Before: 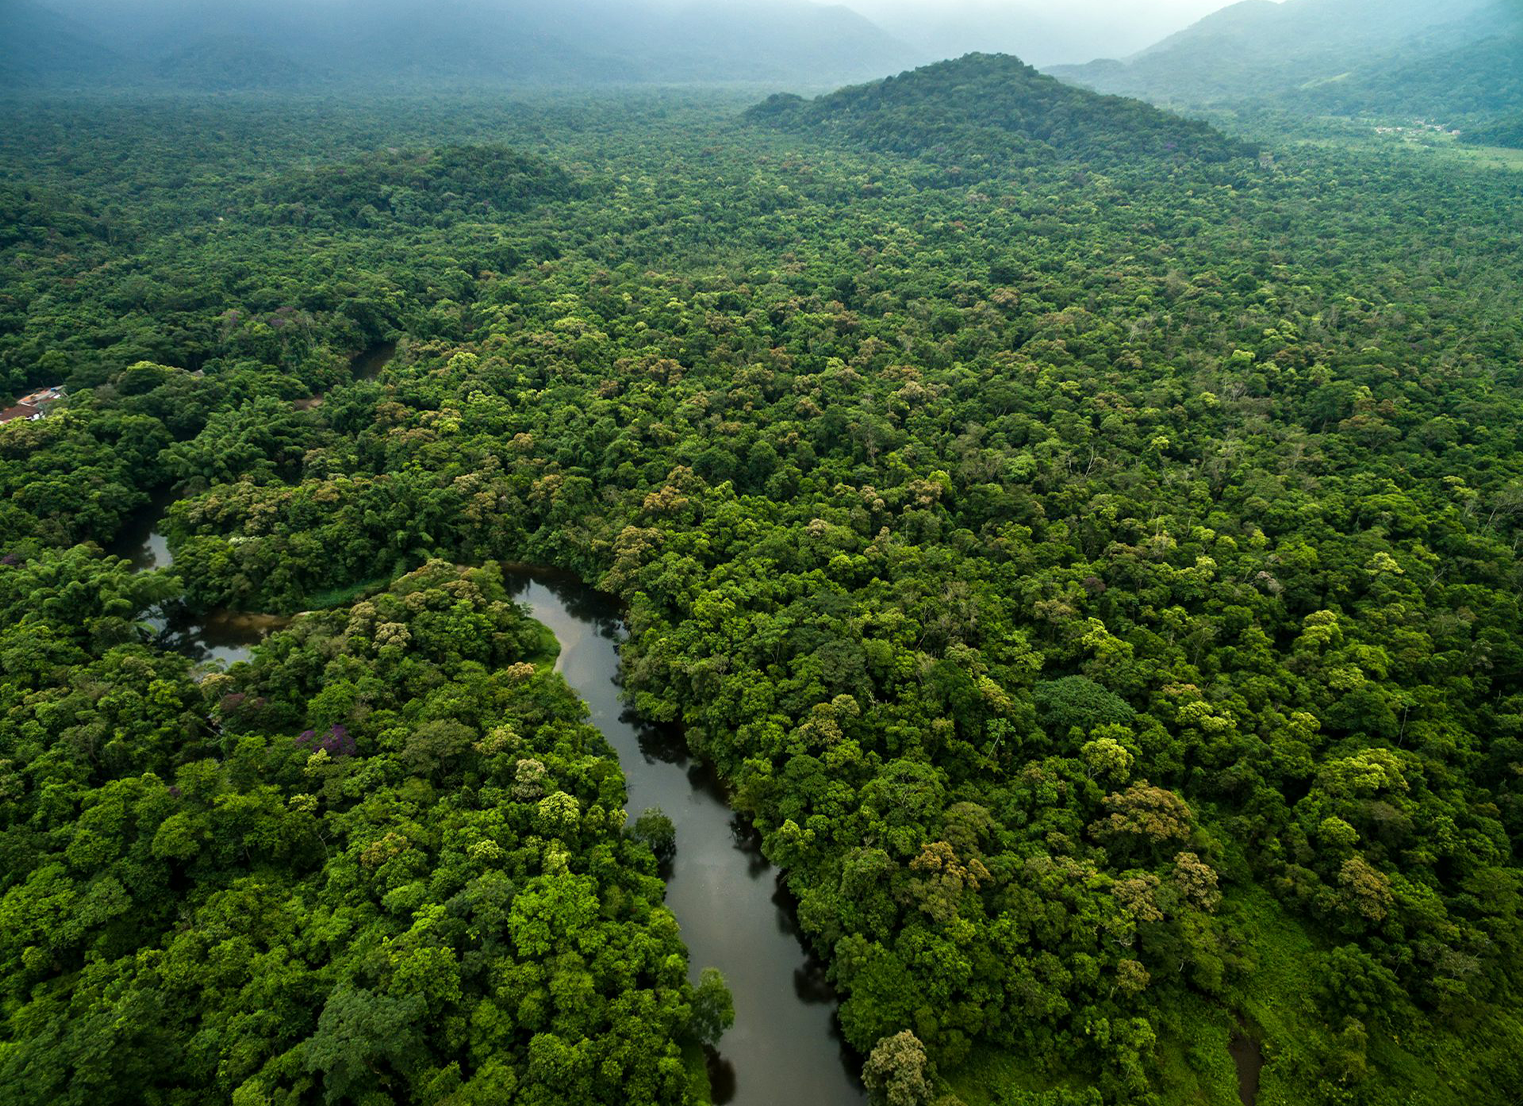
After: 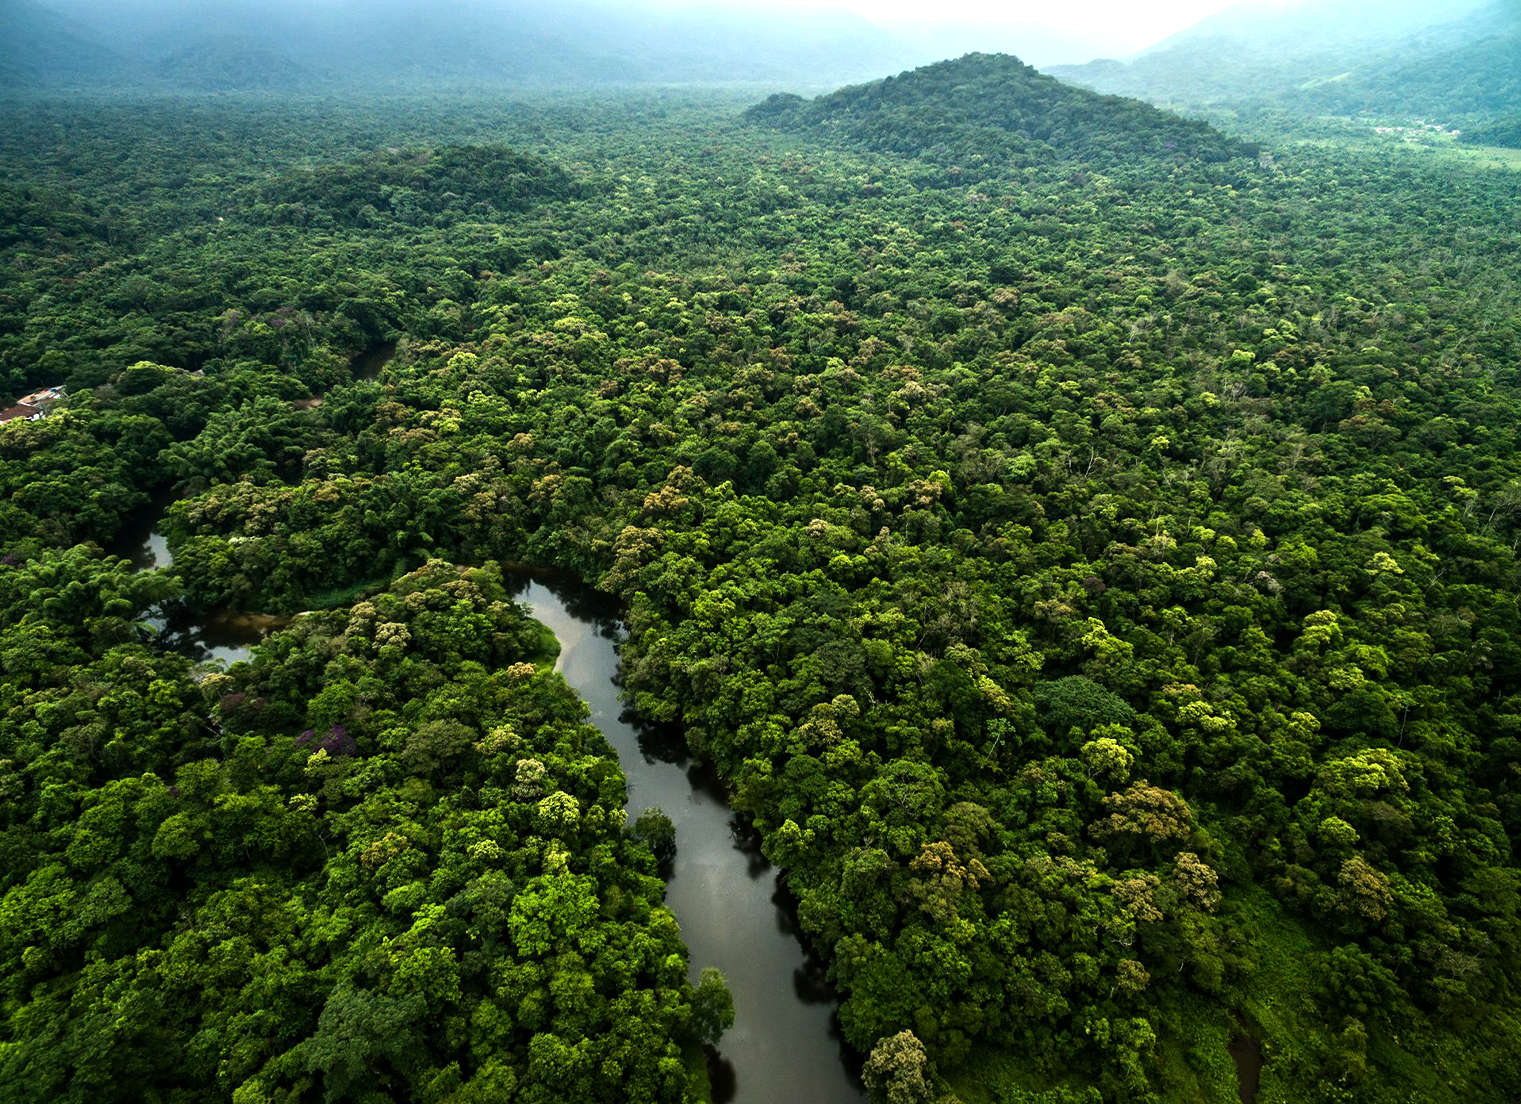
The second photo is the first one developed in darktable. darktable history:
tone equalizer: -8 EV -0.75 EV, -7 EV -0.7 EV, -6 EV -0.6 EV, -5 EV -0.4 EV, -3 EV 0.4 EV, -2 EV 0.6 EV, -1 EV 0.7 EV, +0 EV 0.75 EV, edges refinement/feathering 500, mask exposure compensation -1.57 EV, preserve details no
crop: top 0.05%, bottom 0.098%
